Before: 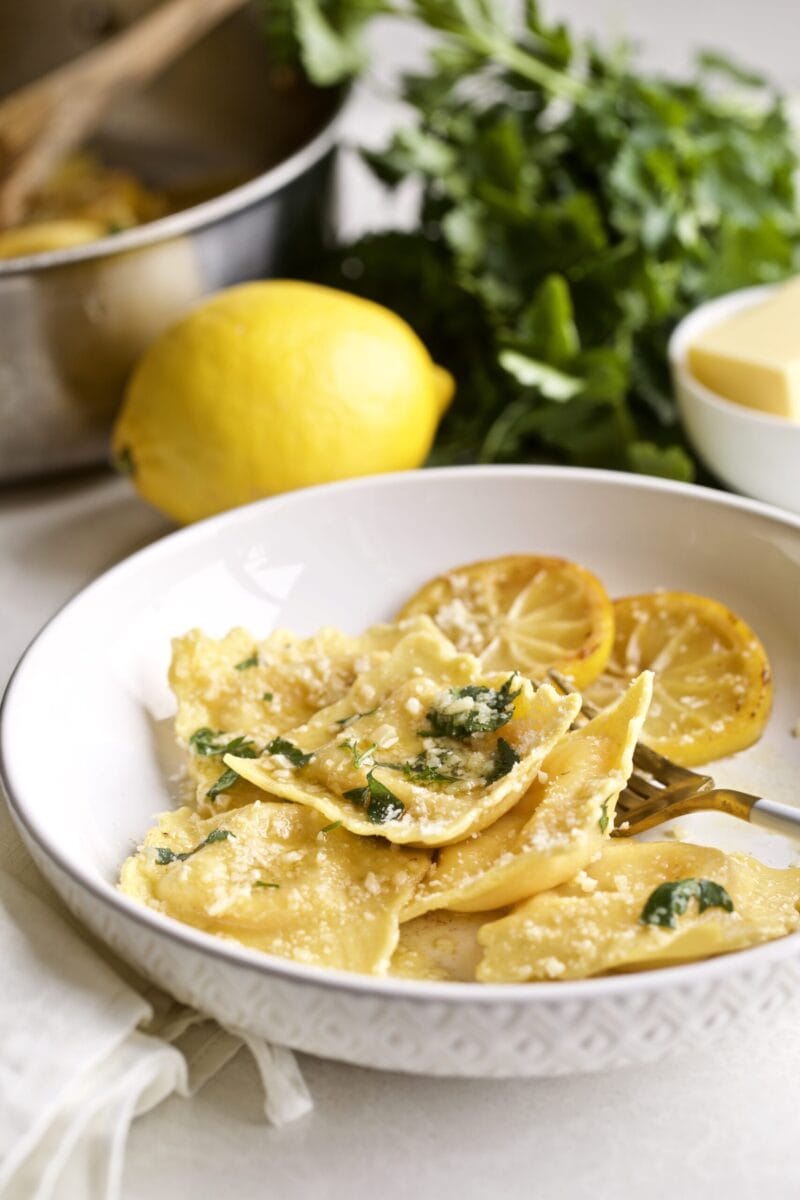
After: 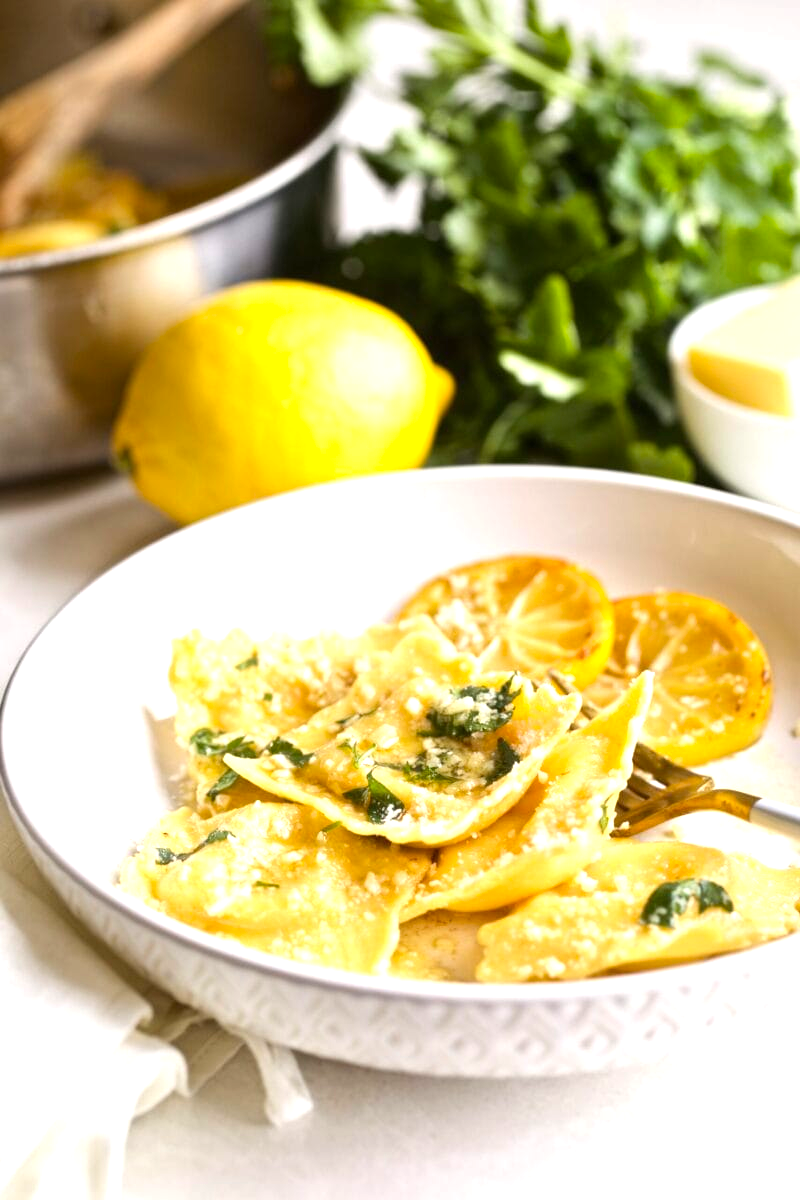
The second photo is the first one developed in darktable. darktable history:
exposure: black level correction 0, exposure 0.697 EV, compensate exposure bias true, compensate highlight preservation false
